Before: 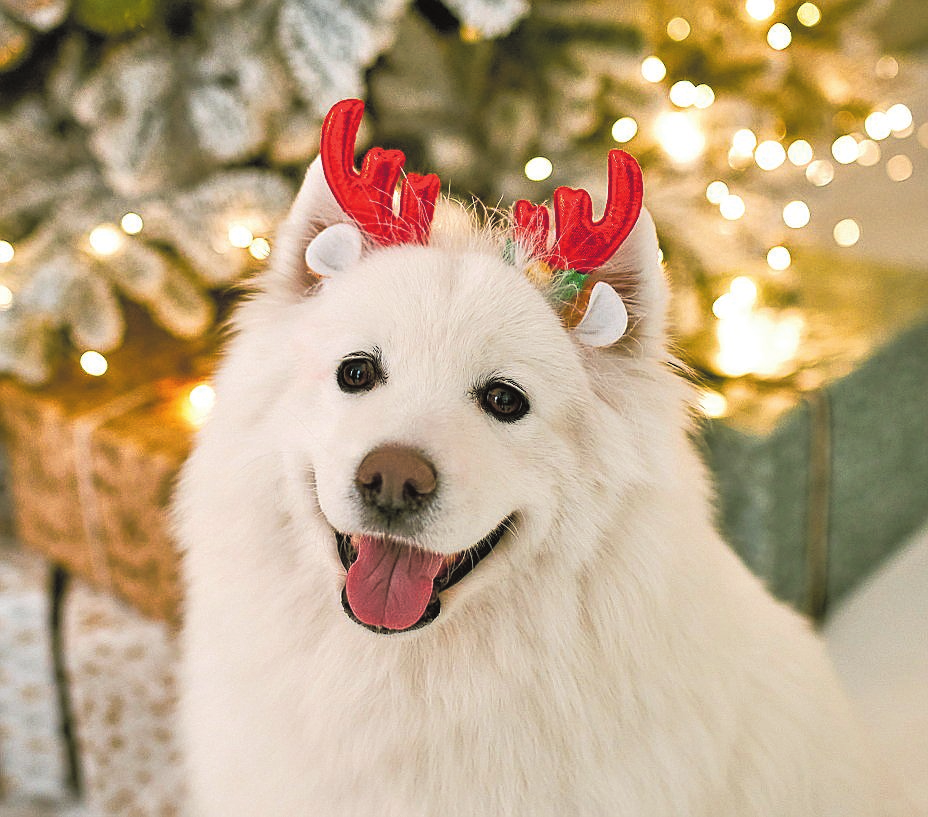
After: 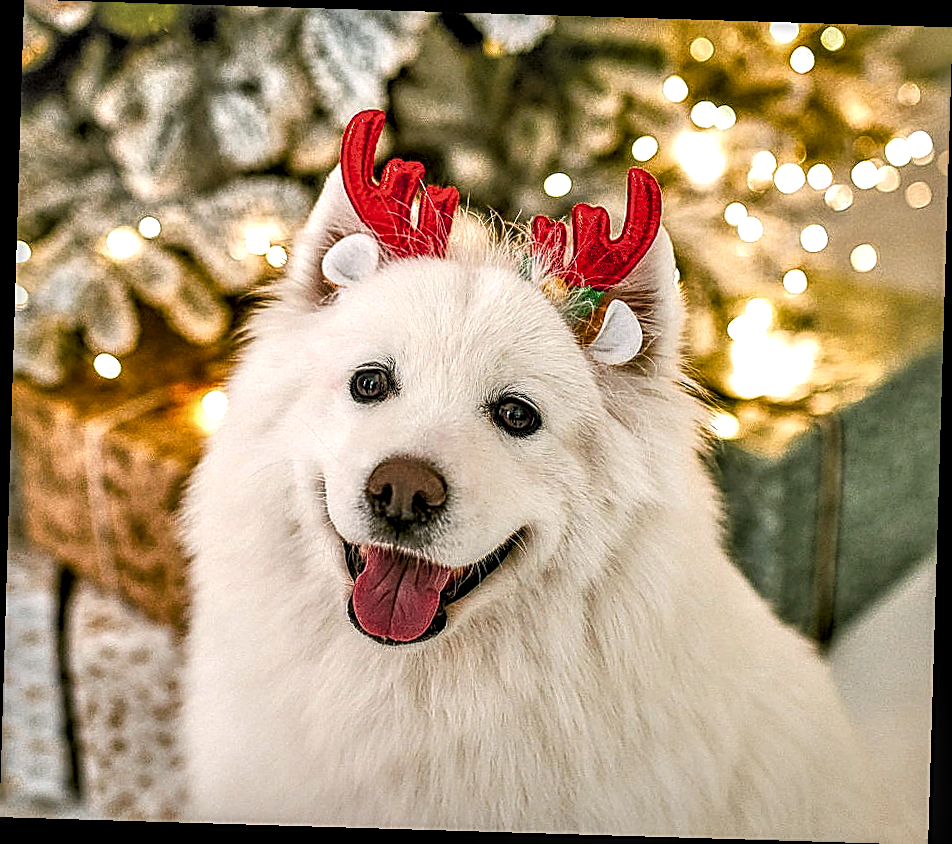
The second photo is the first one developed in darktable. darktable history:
sharpen: on, module defaults
rotate and perspective: rotation 1.72°, automatic cropping off
local contrast: highlights 19%, detail 186%
